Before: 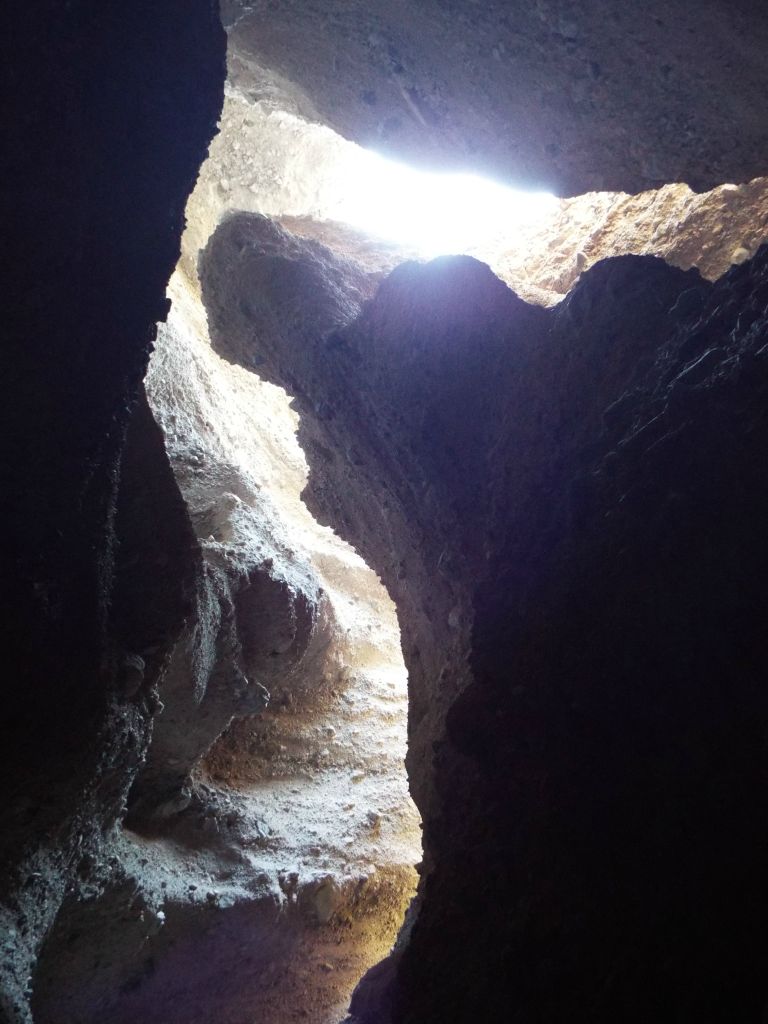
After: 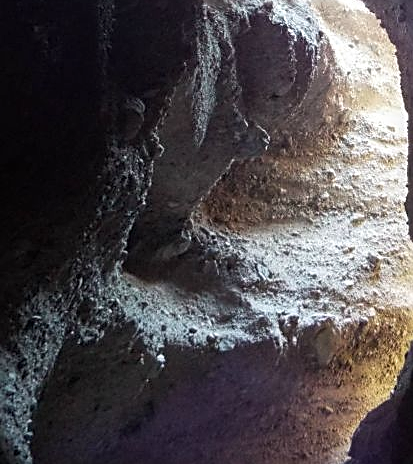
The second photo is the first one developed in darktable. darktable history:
sharpen: amount 0.739
local contrast: on, module defaults
crop and rotate: top 54.462%, right 46.107%, bottom 0.181%
